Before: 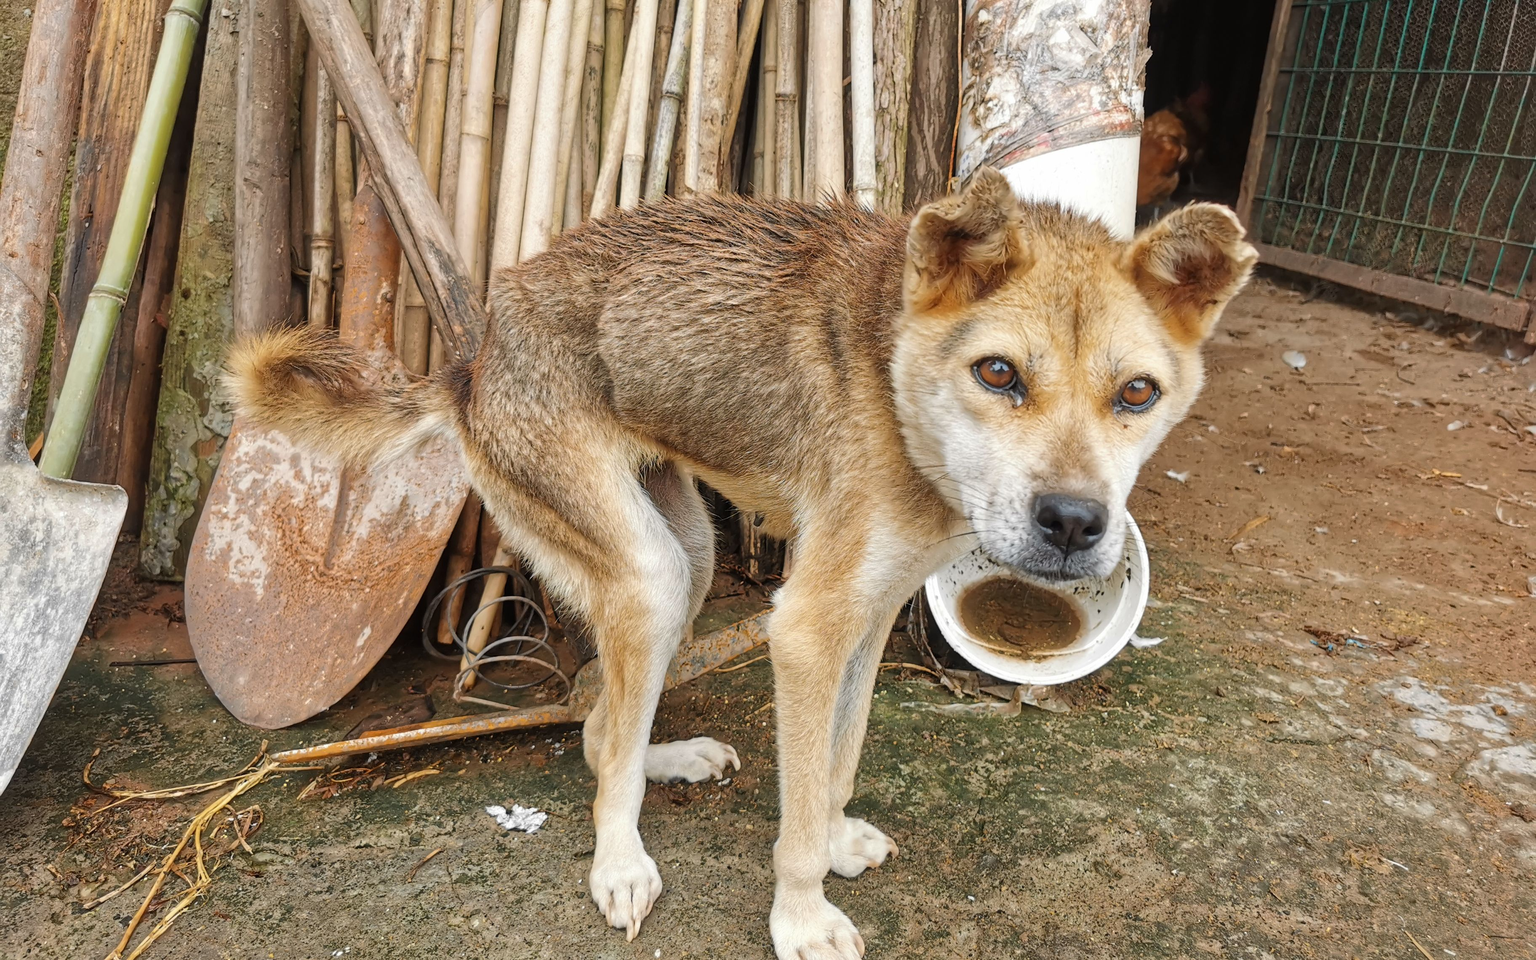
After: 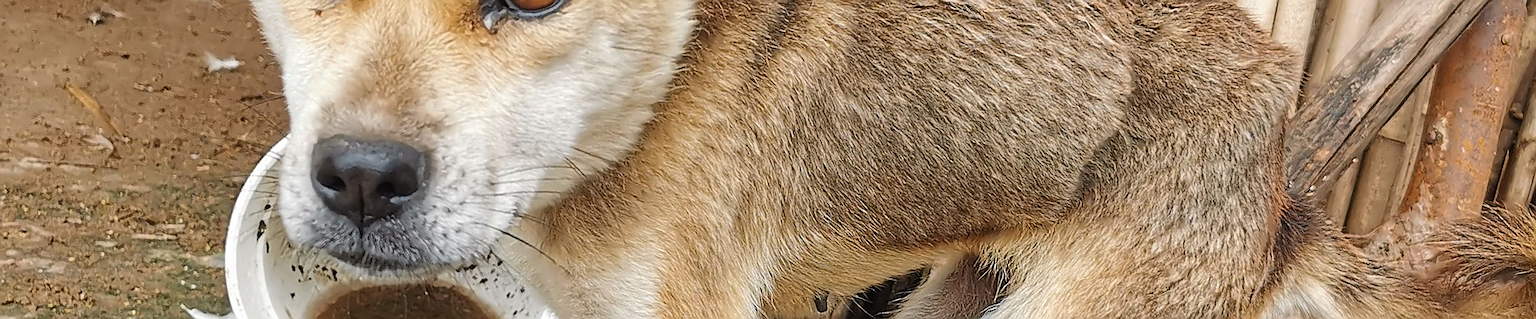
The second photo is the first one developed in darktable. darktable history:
sharpen: radius 1.4, amount 1.25, threshold 0.7
crop and rotate: angle 16.12°, top 30.835%, bottom 35.653%
rotate and perspective: rotation 0.062°, lens shift (vertical) 0.115, lens shift (horizontal) -0.133, crop left 0.047, crop right 0.94, crop top 0.061, crop bottom 0.94
